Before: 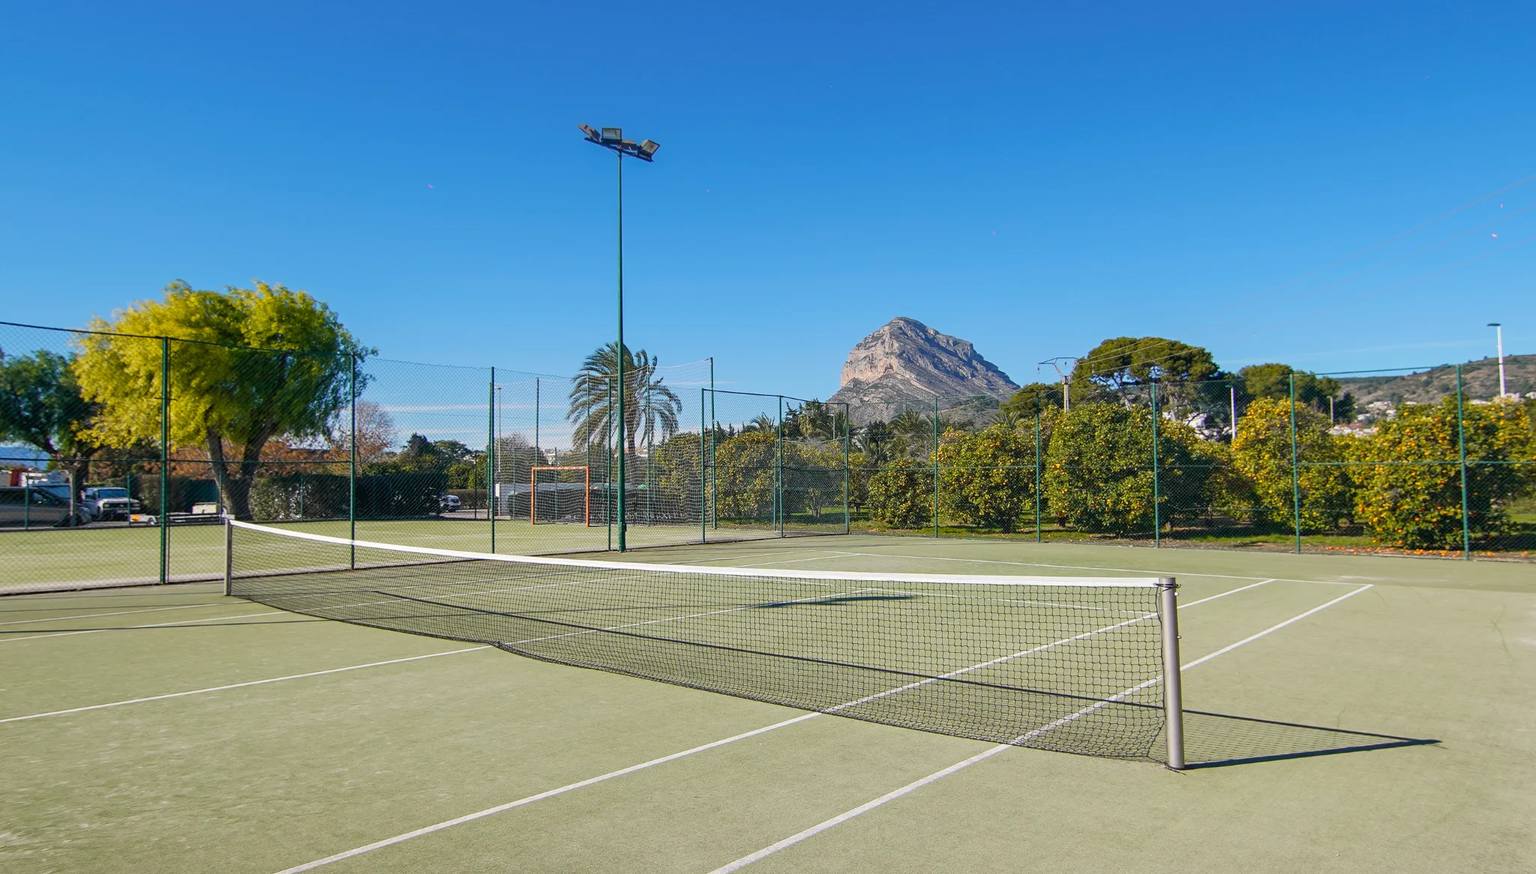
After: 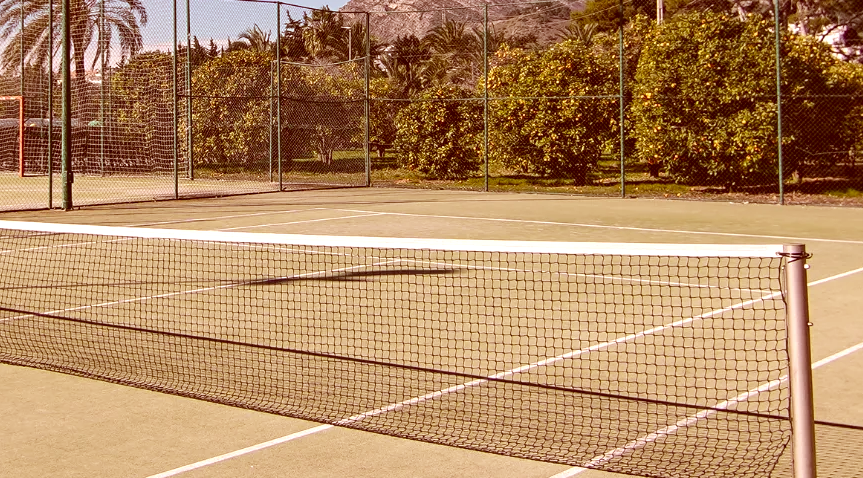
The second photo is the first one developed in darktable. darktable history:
tone equalizer: -8 EV -0.417 EV, -7 EV -0.389 EV, -6 EV -0.333 EV, -5 EV -0.222 EV, -3 EV 0.222 EV, -2 EV 0.333 EV, -1 EV 0.389 EV, +0 EV 0.417 EV, edges refinement/feathering 500, mask exposure compensation -1.57 EV, preserve details no
crop: left 37.221%, top 45.169%, right 20.63%, bottom 13.777%
color correction: highlights a* 9.03, highlights b* 8.71, shadows a* 40, shadows b* 40, saturation 0.8
